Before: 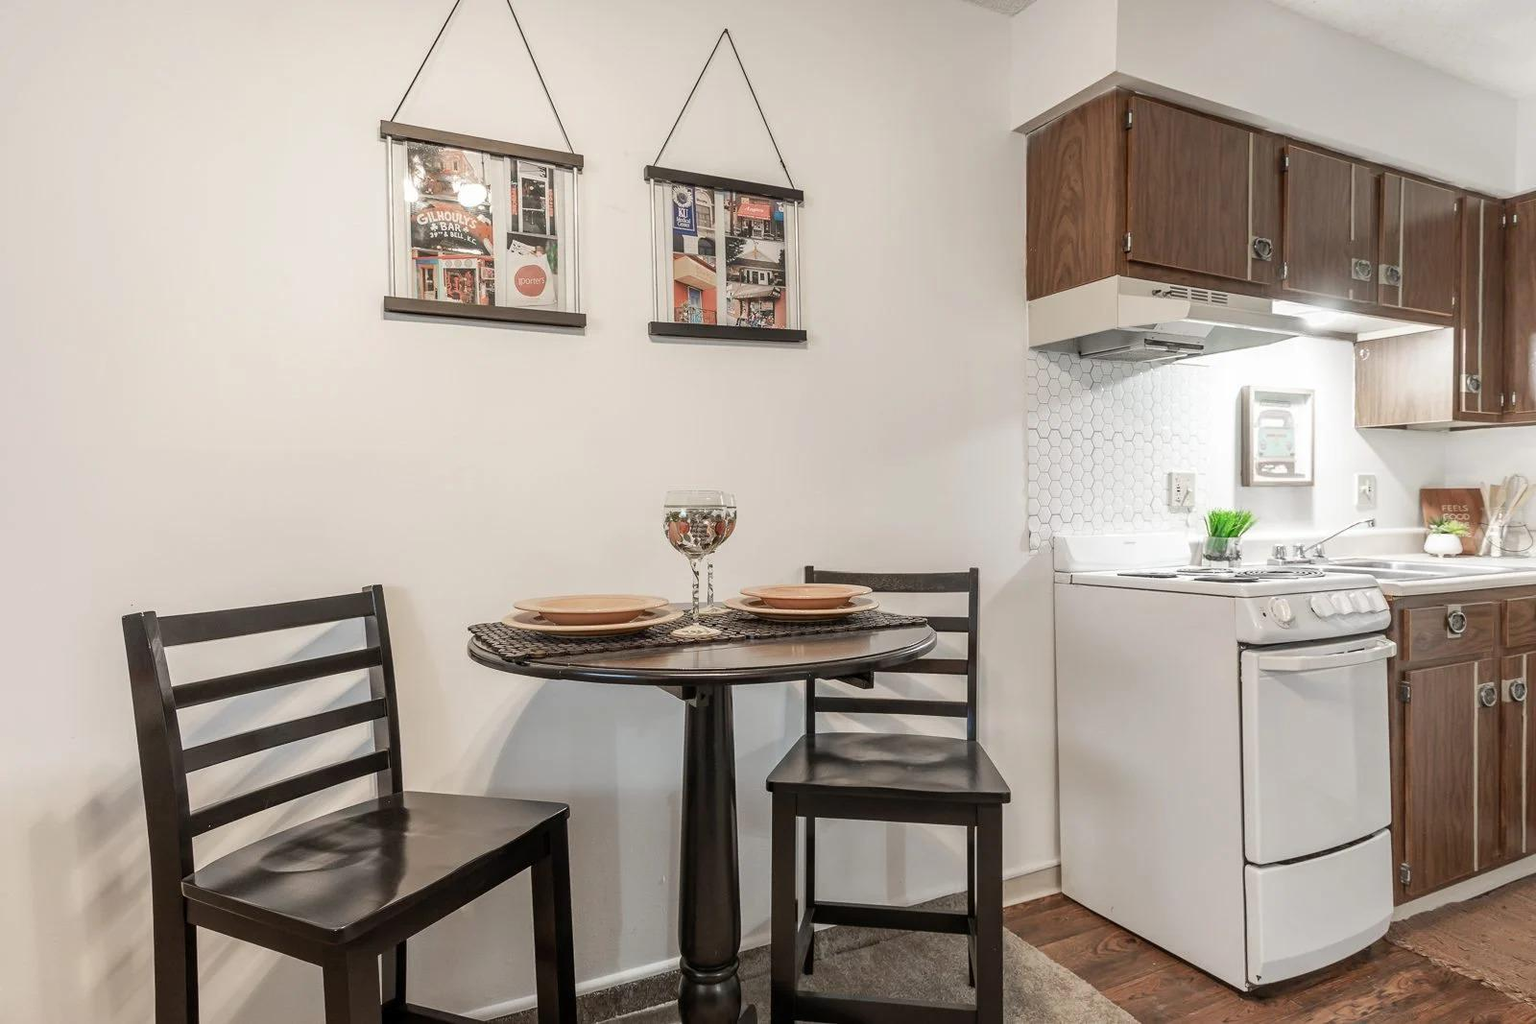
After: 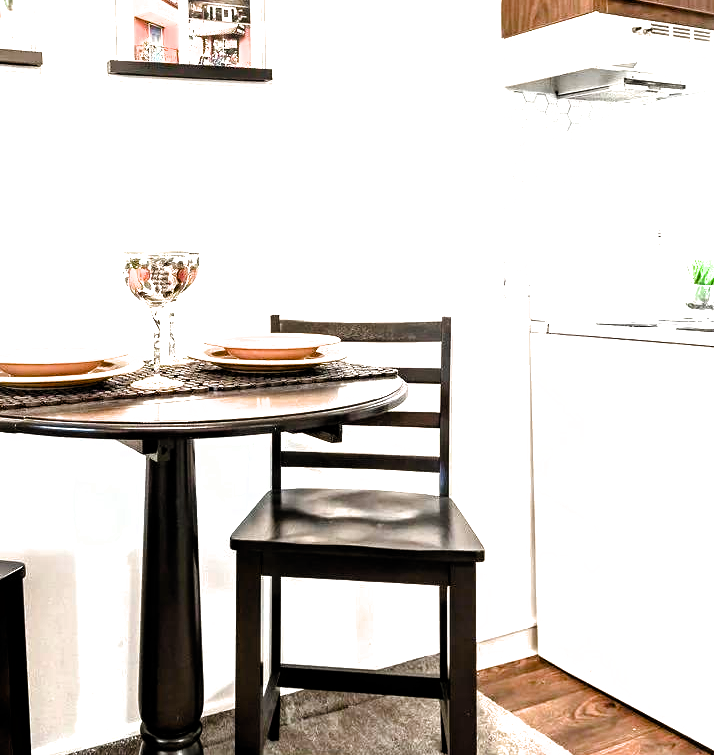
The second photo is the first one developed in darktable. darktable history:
crop: left 35.533%, top 25.791%, right 19.784%, bottom 3.434%
color balance rgb: perceptual saturation grading › global saturation 20%, perceptual saturation grading › highlights -25.643%, perceptual saturation grading › shadows 49.863%, global vibrance 20%
filmic rgb: black relative exposure -8.23 EV, white relative exposure 2.21 EV, hardness 7.12, latitude 85.41%, contrast 1.692, highlights saturation mix -3.6%, shadows ↔ highlights balance -2.09%, color science v6 (2022)
exposure: black level correction 0, exposure 1.101 EV, compensate exposure bias true, compensate highlight preservation false
